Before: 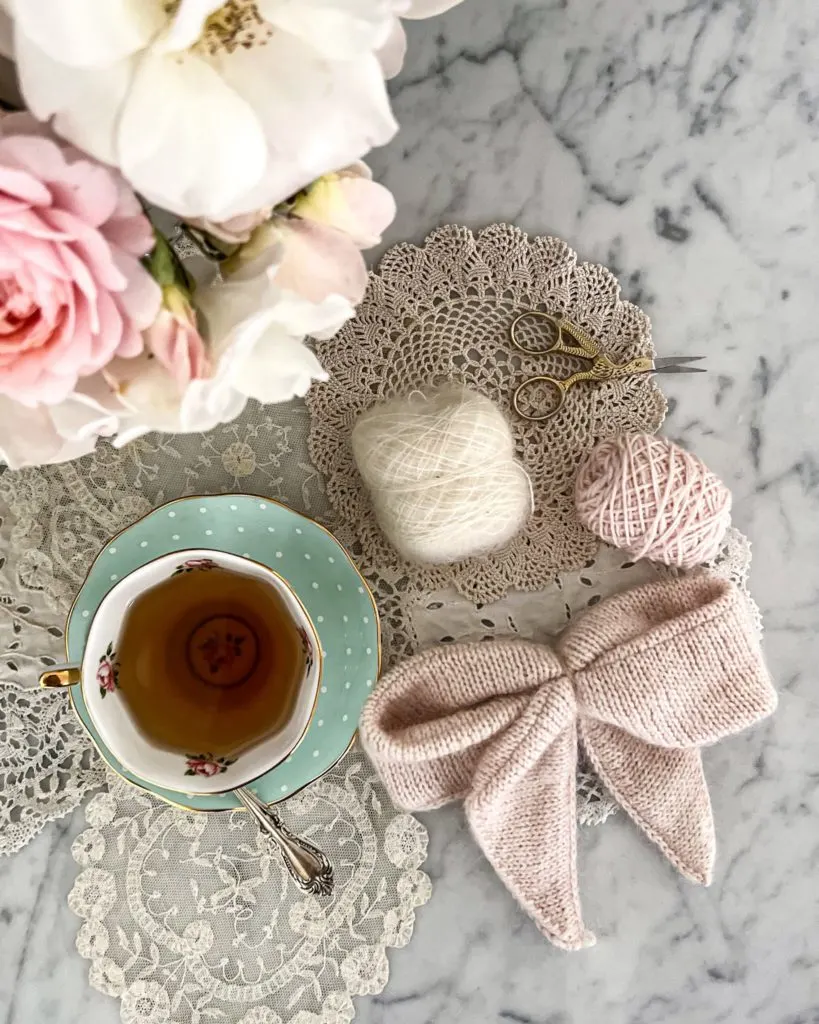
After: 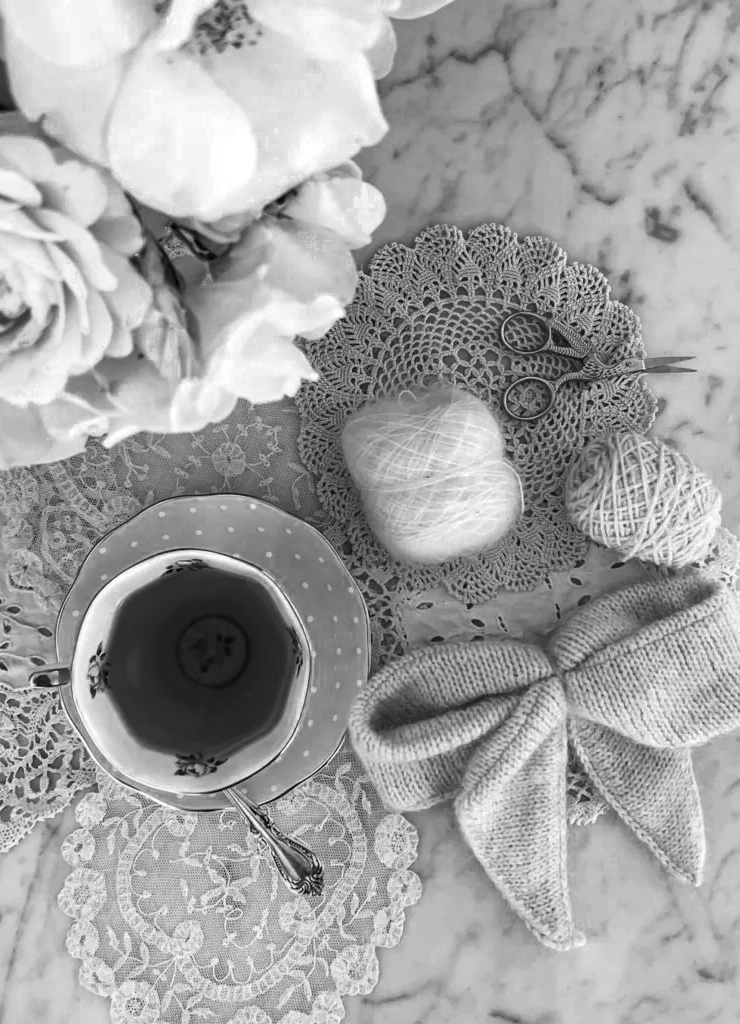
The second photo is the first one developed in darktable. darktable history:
color zones: curves: ch0 [(0.002, 0.589) (0.107, 0.484) (0.146, 0.249) (0.217, 0.352) (0.309, 0.525) (0.39, 0.404) (0.455, 0.169) (0.597, 0.055) (0.724, 0.212) (0.775, 0.691) (0.869, 0.571) (1, 0.587)]; ch1 [(0, 0) (0.143, 0) (0.286, 0) (0.429, 0) (0.571, 0) (0.714, 0) (0.857, 0)]
crop and rotate: left 1.316%, right 8.261%
